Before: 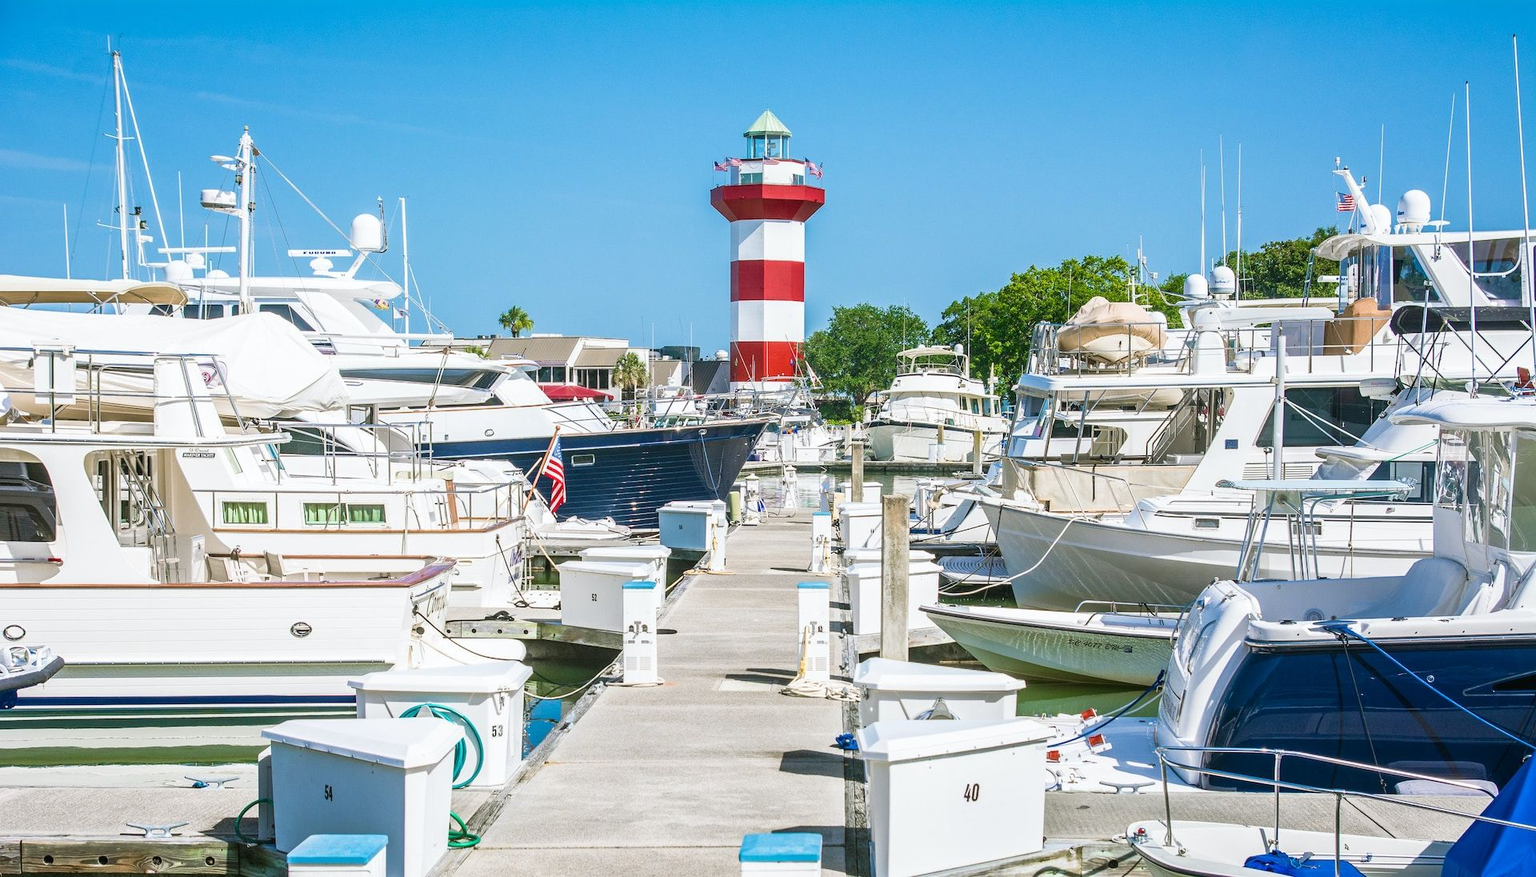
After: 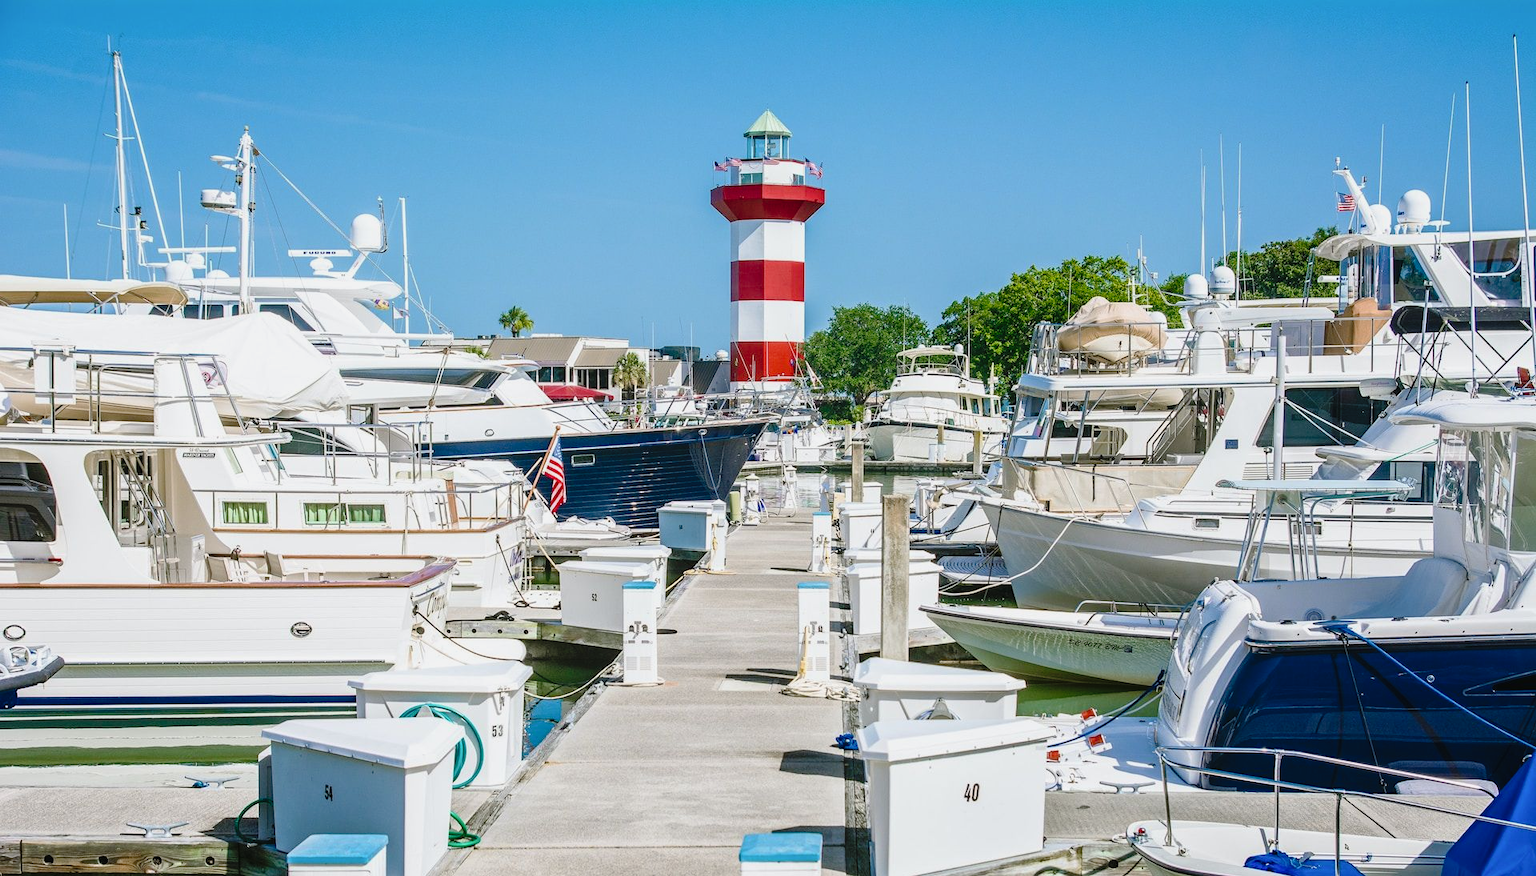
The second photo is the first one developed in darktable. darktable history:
tone curve: curves: ch0 [(0, 0.013) (0.175, 0.11) (0.337, 0.304) (0.498, 0.485) (0.78, 0.742) (0.993, 0.954)]; ch1 [(0, 0) (0.294, 0.184) (0.359, 0.34) (0.362, 0.35) (0.43, 0.41) (0.469, 0.463) (0.495, 0.502) (0.54, 0.563) (0.612, 0.641) (1, 1)]; ch2 [(0, 0) (0.44, 0.437) (0.495, 0.502) (0.524, 0.534) (0.557, 0.56) (0.634, 0.654) (0.728, 0.722) (1, 1)], preserve colors none
